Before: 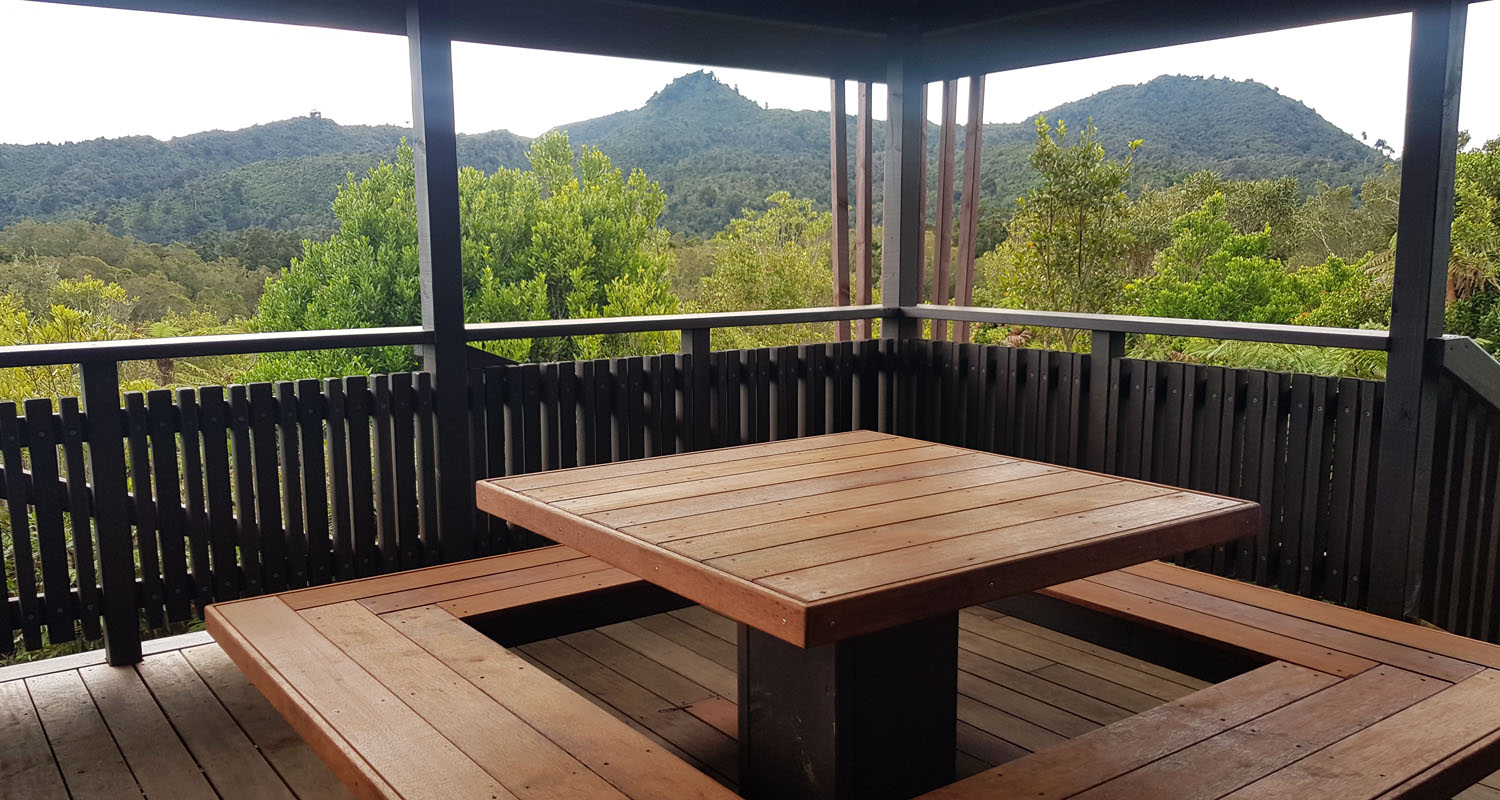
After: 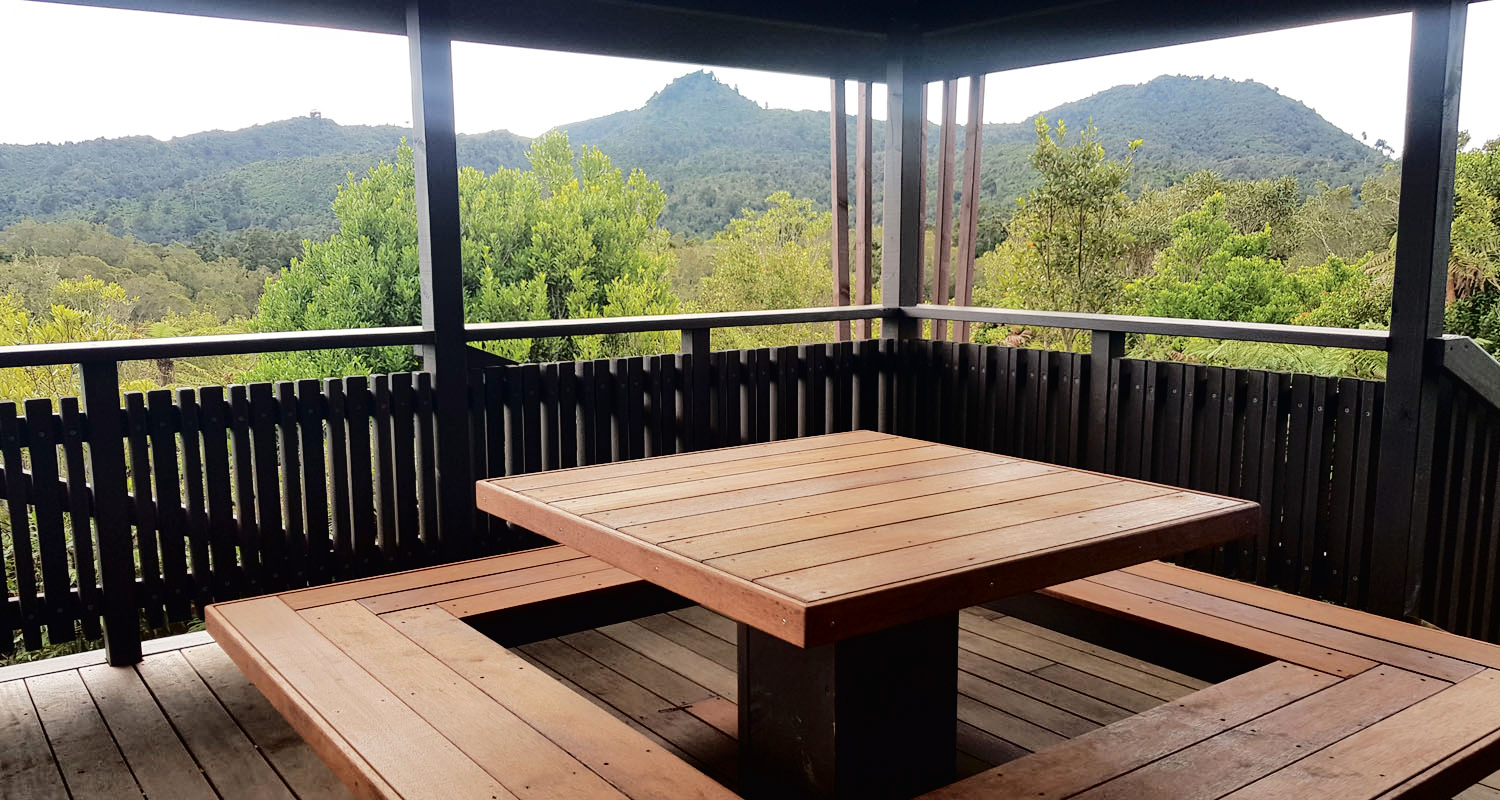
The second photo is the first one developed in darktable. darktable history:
tone curve: curves: ch0 [(0, 0) (0.003, 0.013) (0.011, 0.012) (0.025, 0.011) (0.044, 0.016) (0.069, 0.029) (0.1, 0.045) (0.136, 0.074) (0.177, 0.123) (0.224, 0.207) (0.277, 0.313) (0.335, 0.414) (0.399, 0.509) (0.468, 0.599) (0.543, 0.663) (0.623, 0.728) (0.709, 0.79) (0.801, 0.854) (0.898, 0.925) (1, 1)], color space Lab, independent channels, preserve colors none
